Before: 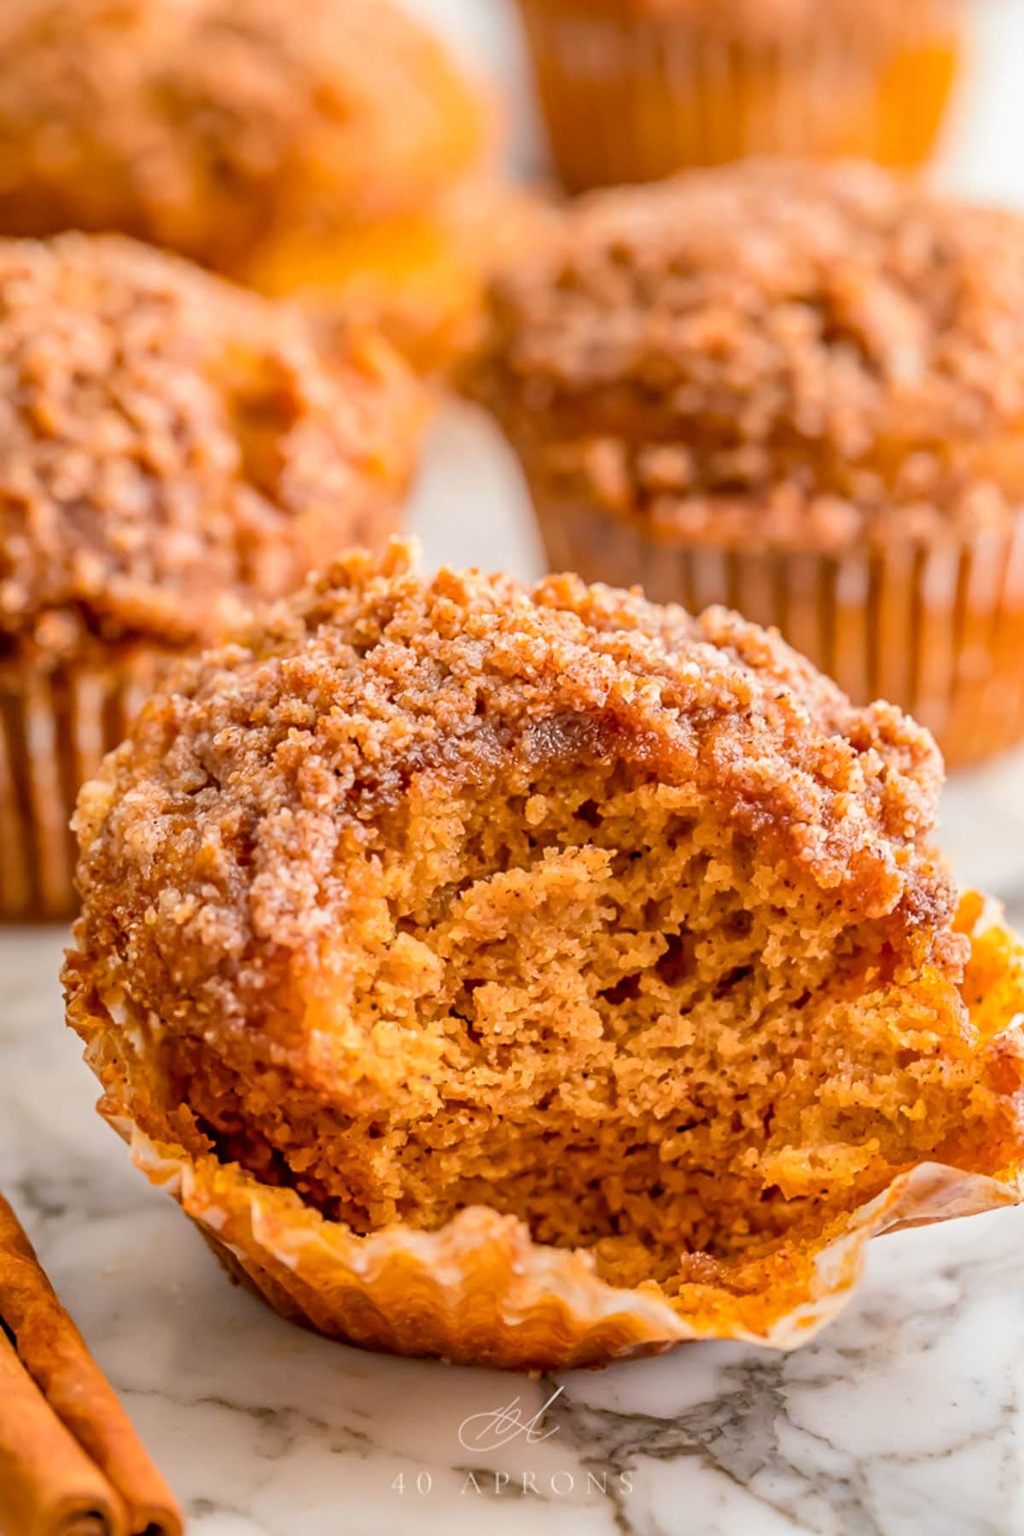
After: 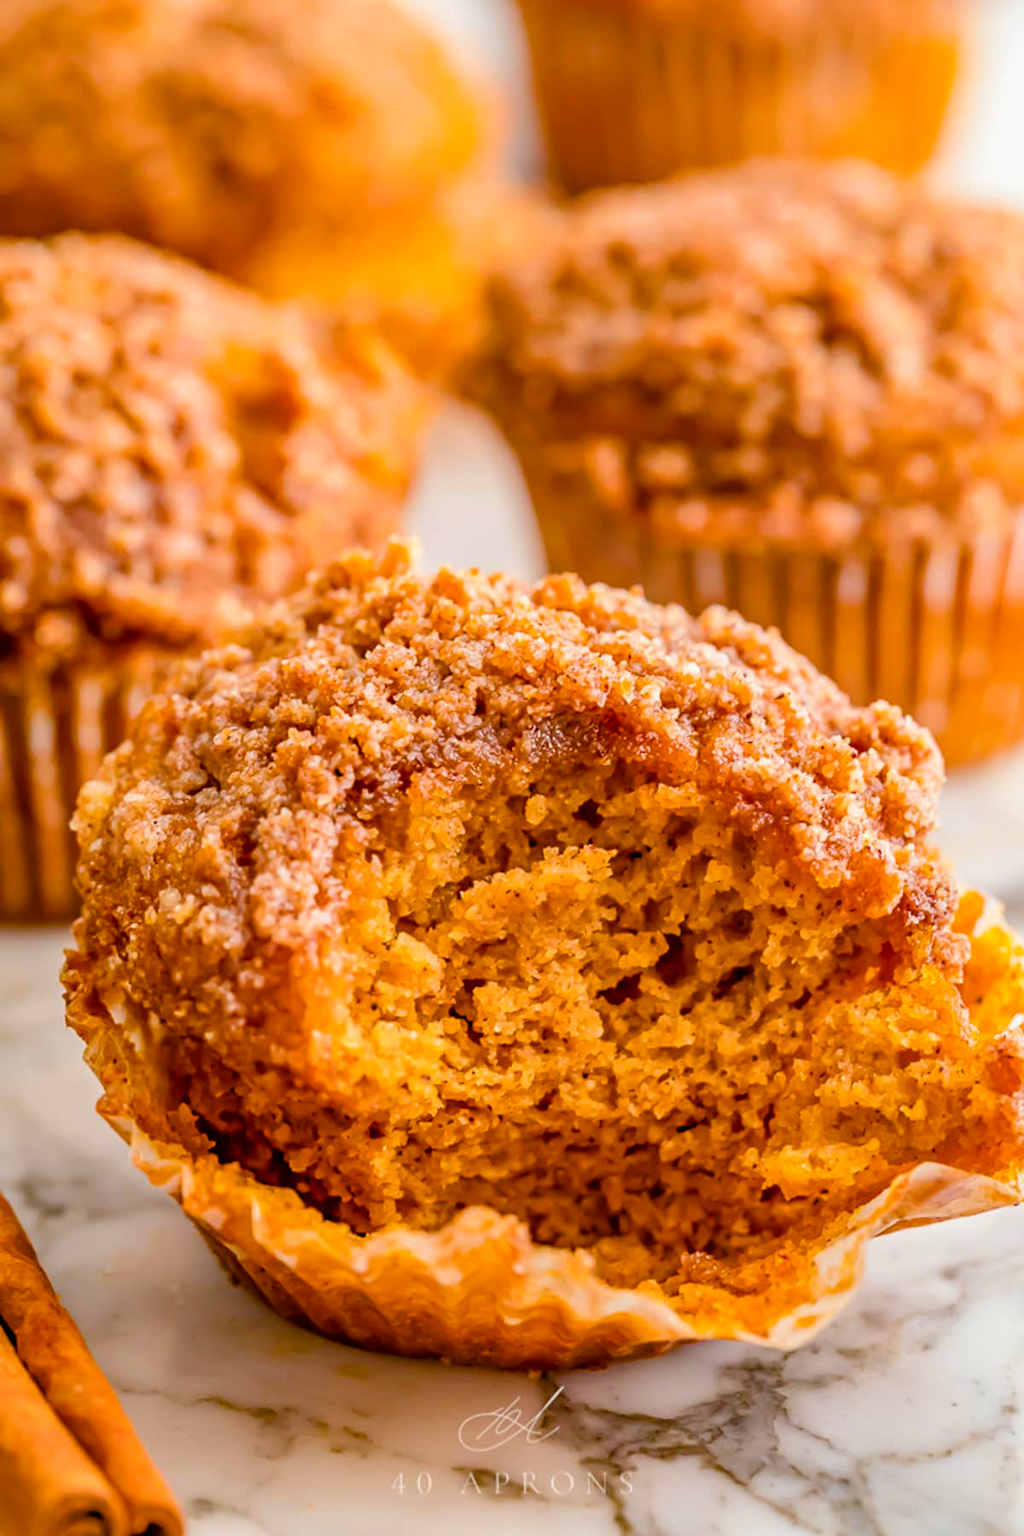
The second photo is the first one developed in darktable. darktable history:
color balance rgb: perceptual saturation grading › global saturation 20%, perceptual saturation grading › highlights -25.499%, perceptual saturation grading › shadows 25.957%, global vibrance 34.376%
